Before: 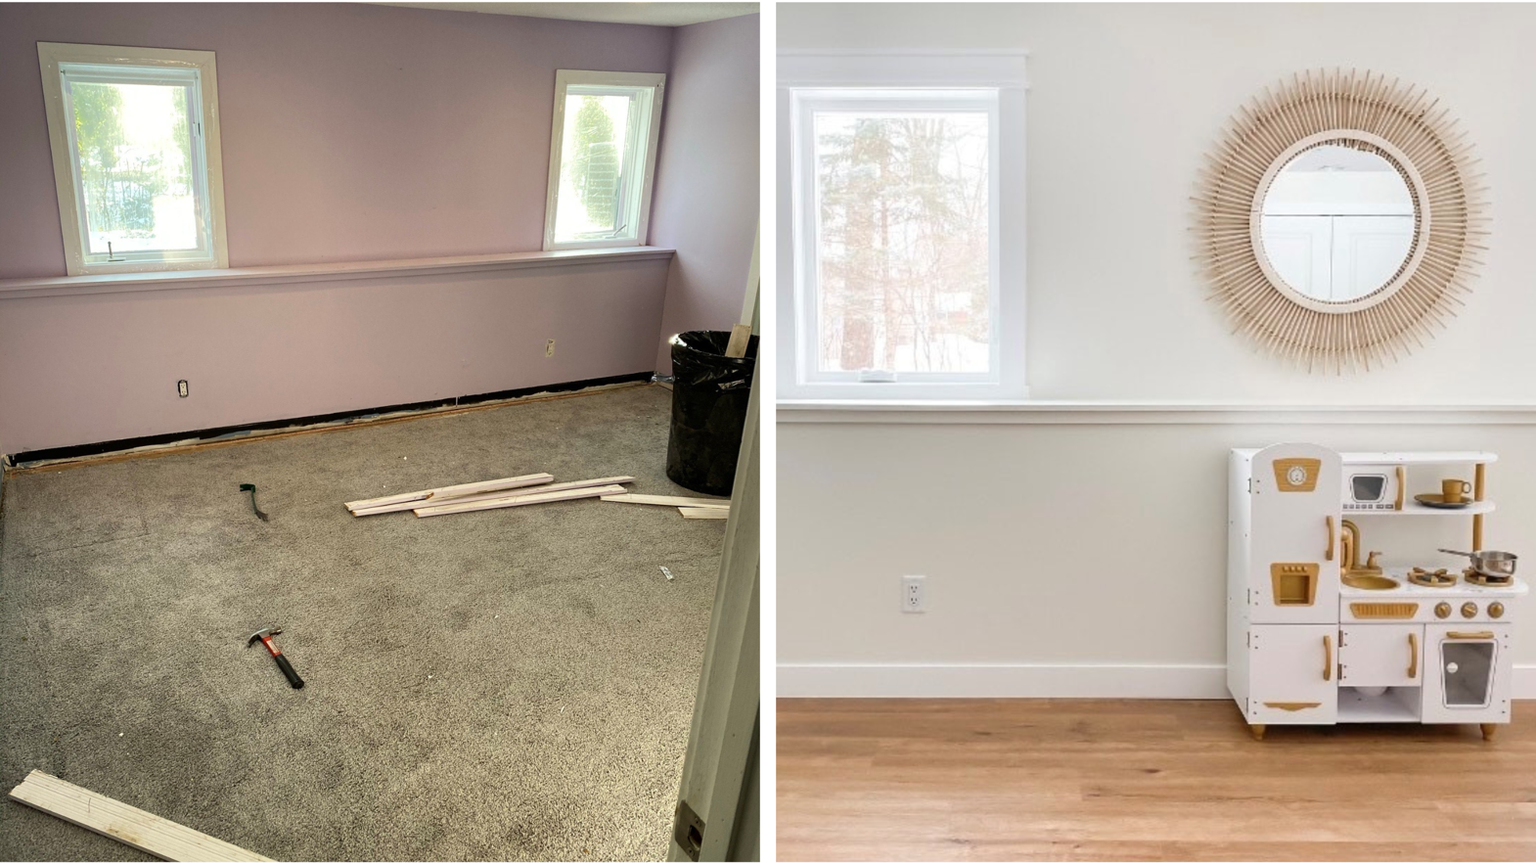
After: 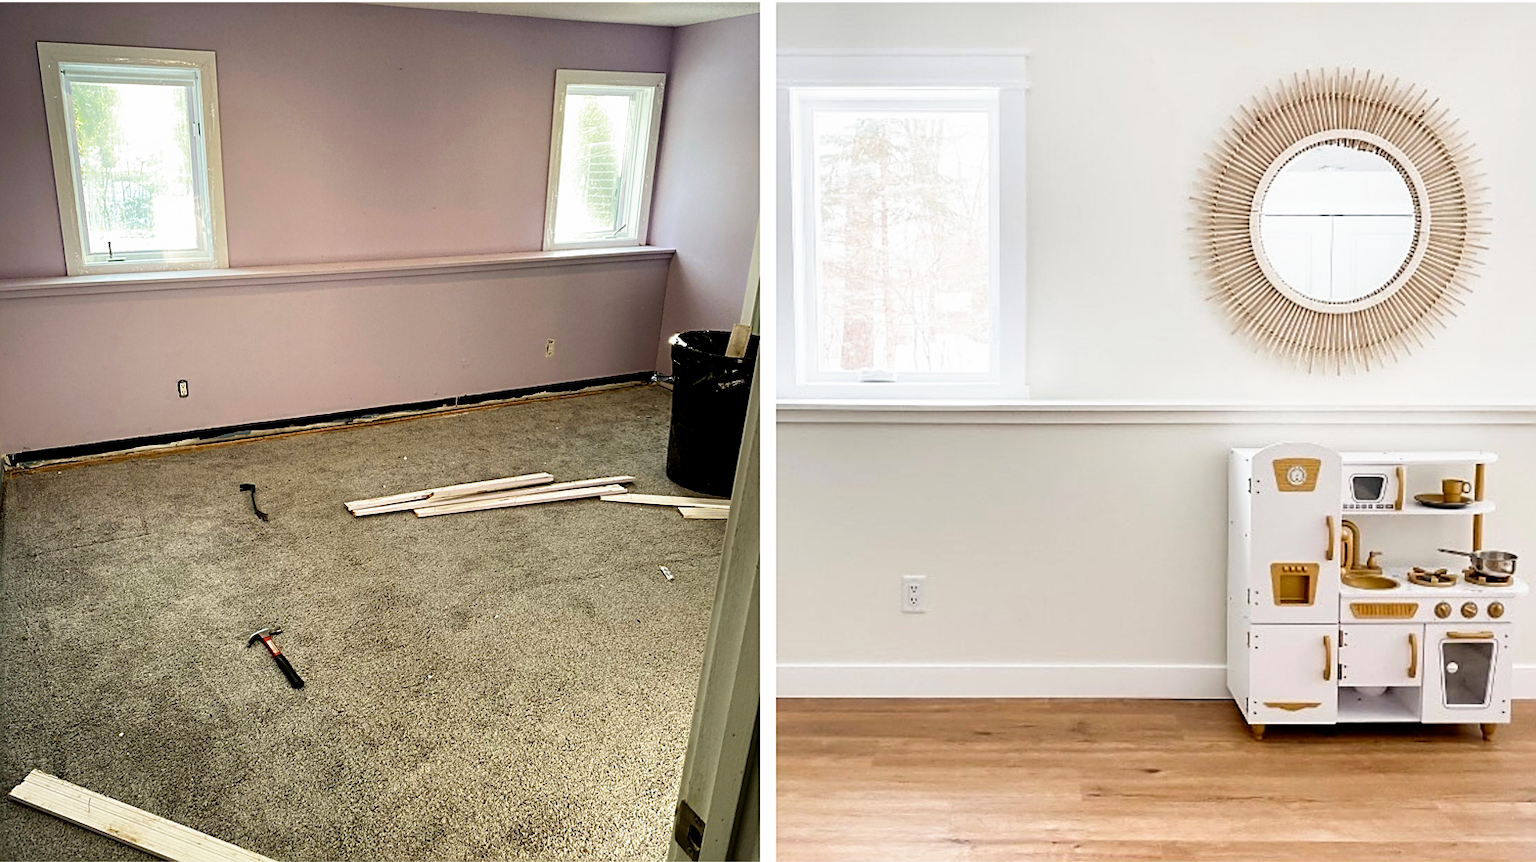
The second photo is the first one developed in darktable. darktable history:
filmic rgb: black relative exposure -8.7 EV, white relative exposure 2.7 EV, threshold 3 EV, target black luminance 0%, hardness 6.25, latitude 75%, contrast 1.325, highlights saturation mix -5%, preserve chrominance no, color science v5 (2021), iterations of high-quality reconstruction 0, enable highlight reconstruction true
sharpen: on, module defaults
